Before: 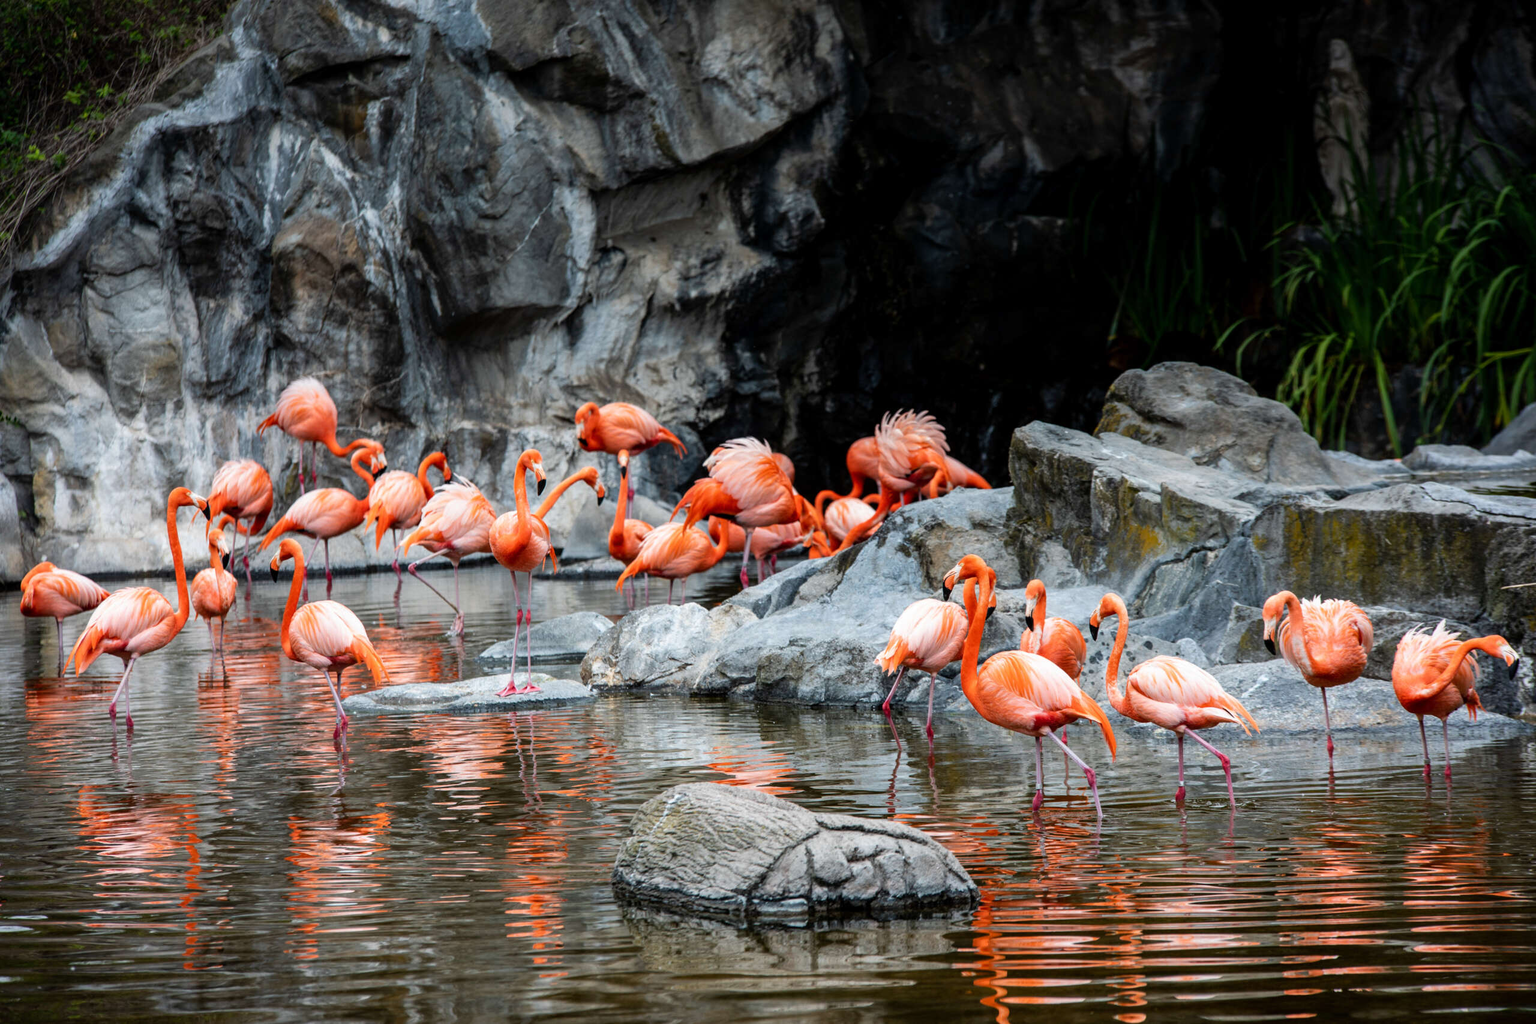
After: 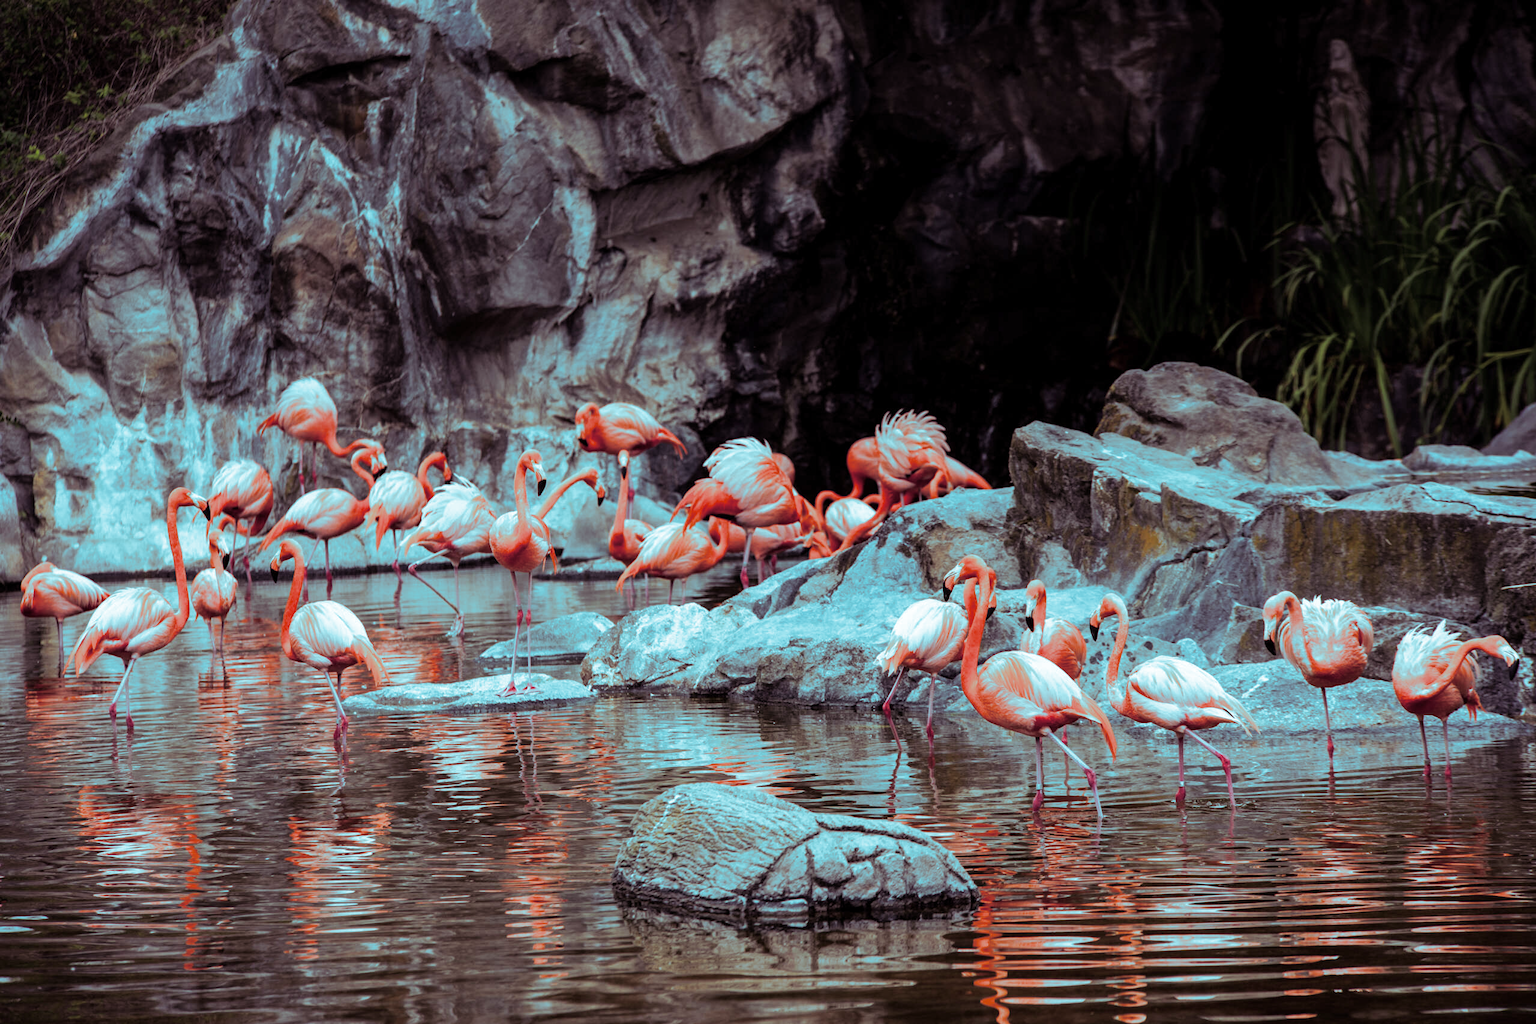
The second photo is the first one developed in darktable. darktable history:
split-toning: shadows › hue 327.6°, highlights › hue 198°, highlights › saturation 0.55, balance -21.25, compress 0%
